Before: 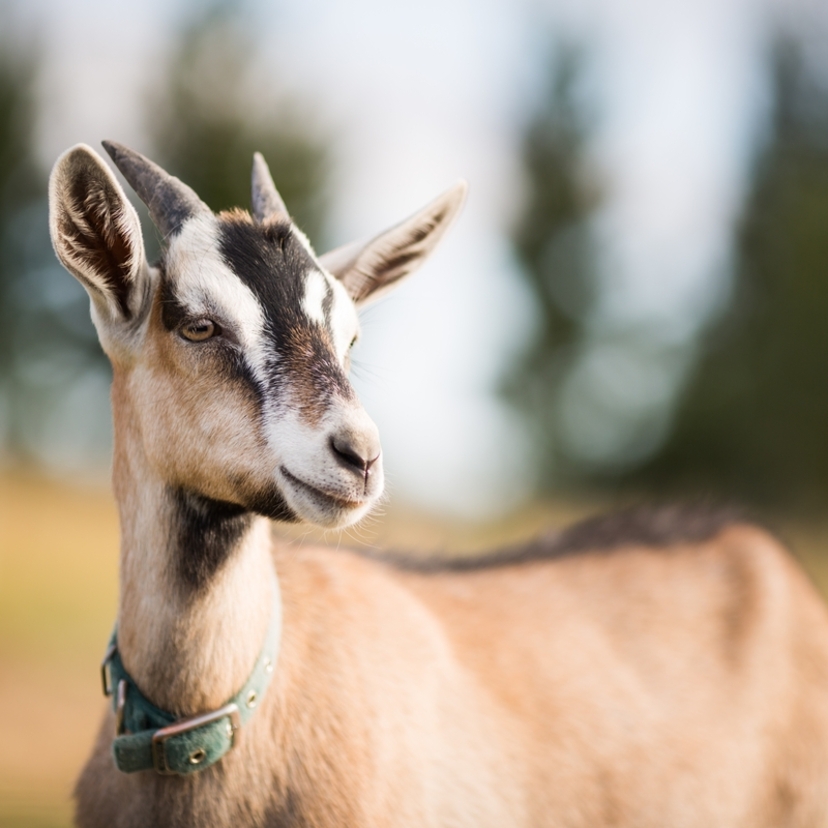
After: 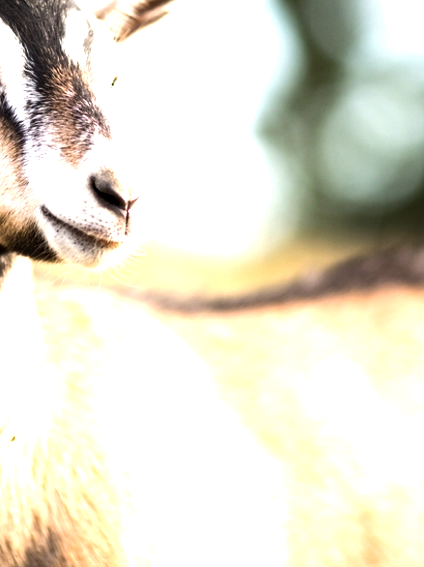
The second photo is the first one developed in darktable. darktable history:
haze removal: compatibility mode true, adaptive false
tone equalizer: -8 EV -0.733 EV, -7 EV -0.729 EV, -6 EV -0.575 EV, -5 EV -0.424 EV, -3 EV 0.401 EV, -2 EV 0.6 EV, -1 EV 0.683 EV, +0 EV 0.72 EV, edges refinement/feathering 500, mask exposure compensation -1.57 EV, preserve details no
exposure: black level correction 0, exposure 0.701 EV, compensate exposure bias true, compensate highlight preservation false
crop and rotate: left 28.933%, top 31.468%, right 19.816%
